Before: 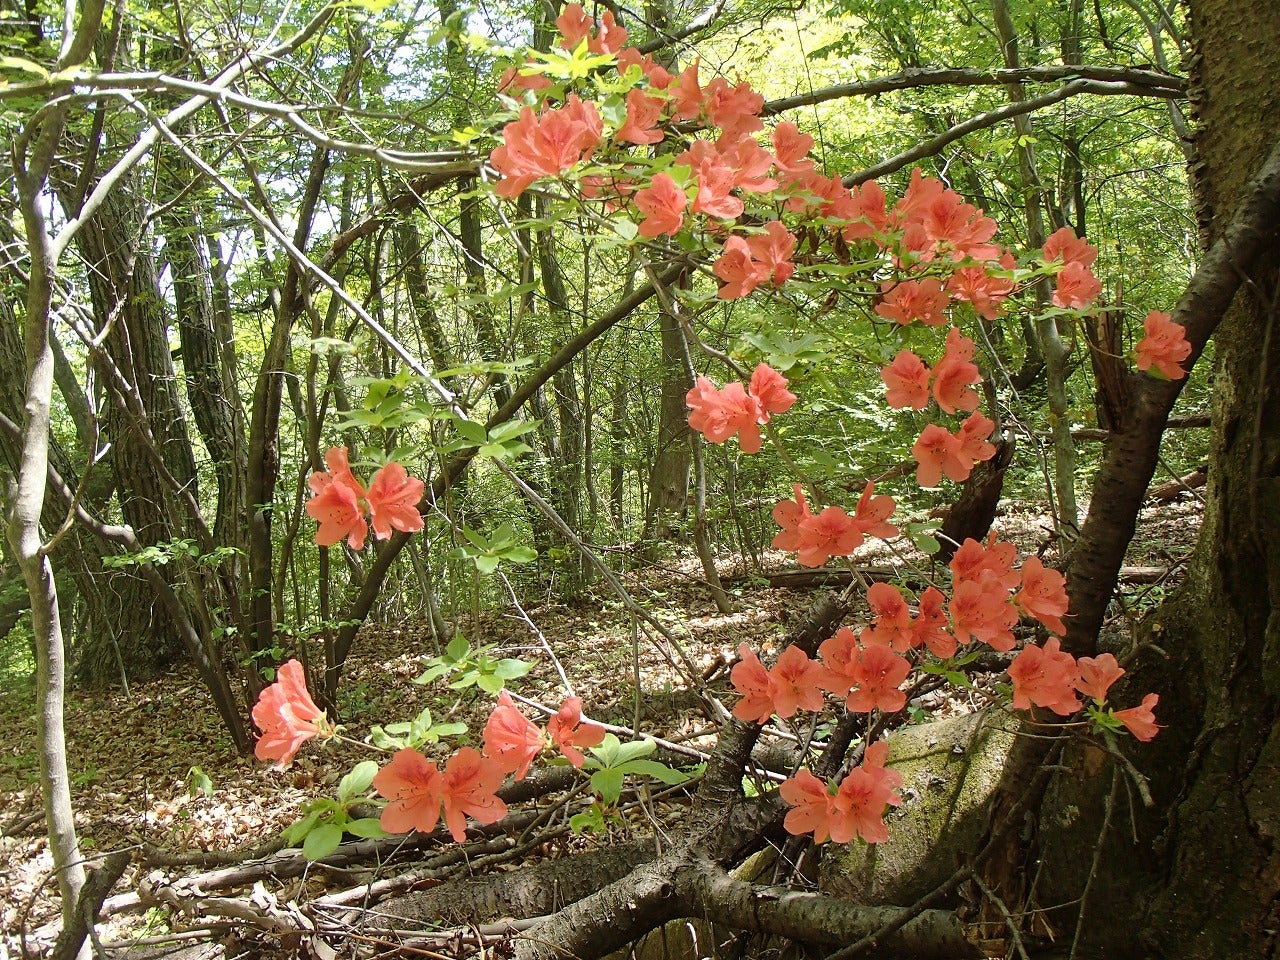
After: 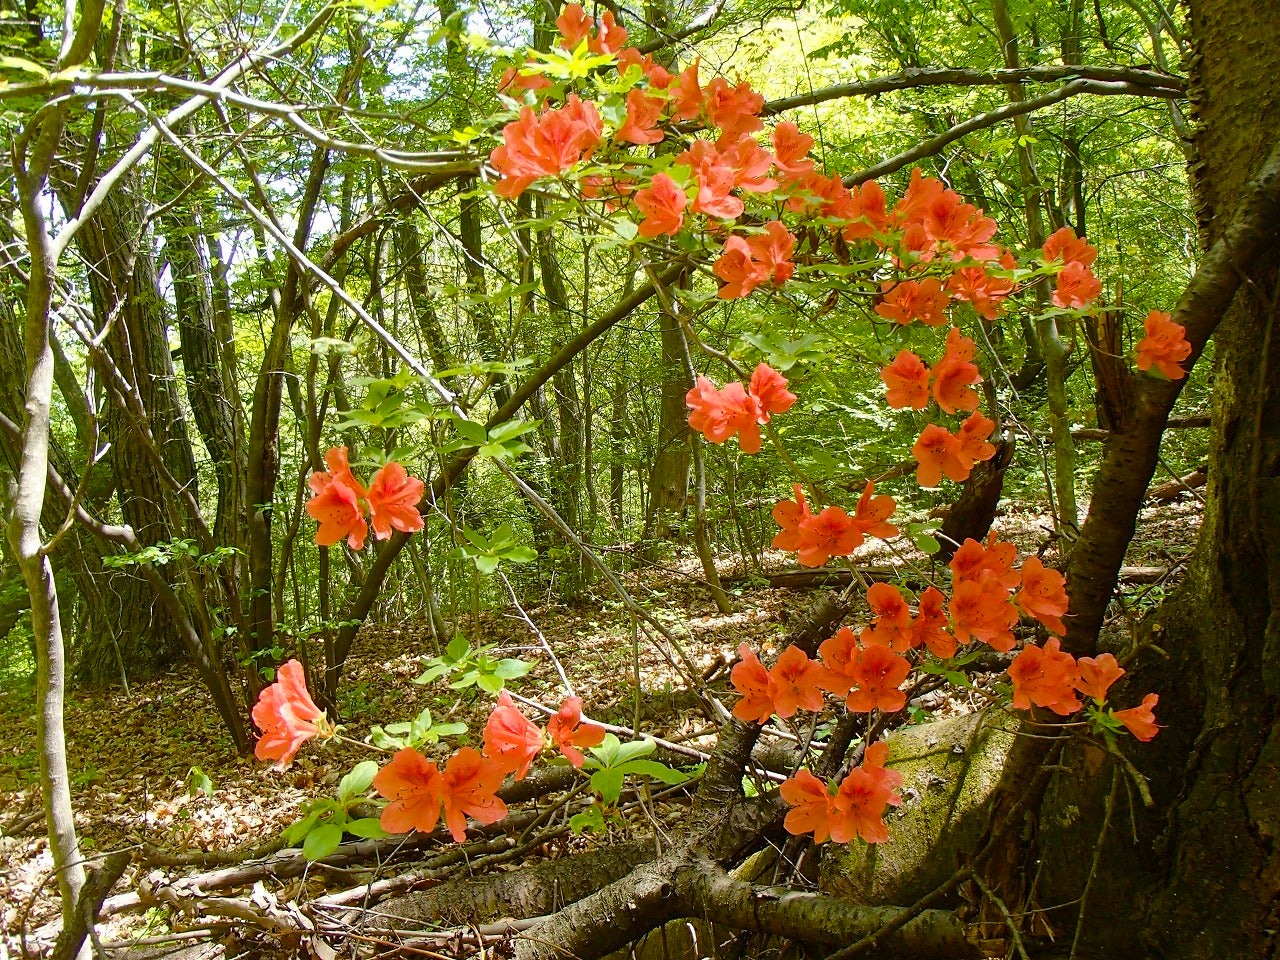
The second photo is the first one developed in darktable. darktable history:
color balance rgb: linear chroma grading › global chroma 15.248%, perceptual saturation grading › global saturation 20%, perceptual saturation grading › highlights -13.938%, perceptual saturation grading › shadows 49.716%
